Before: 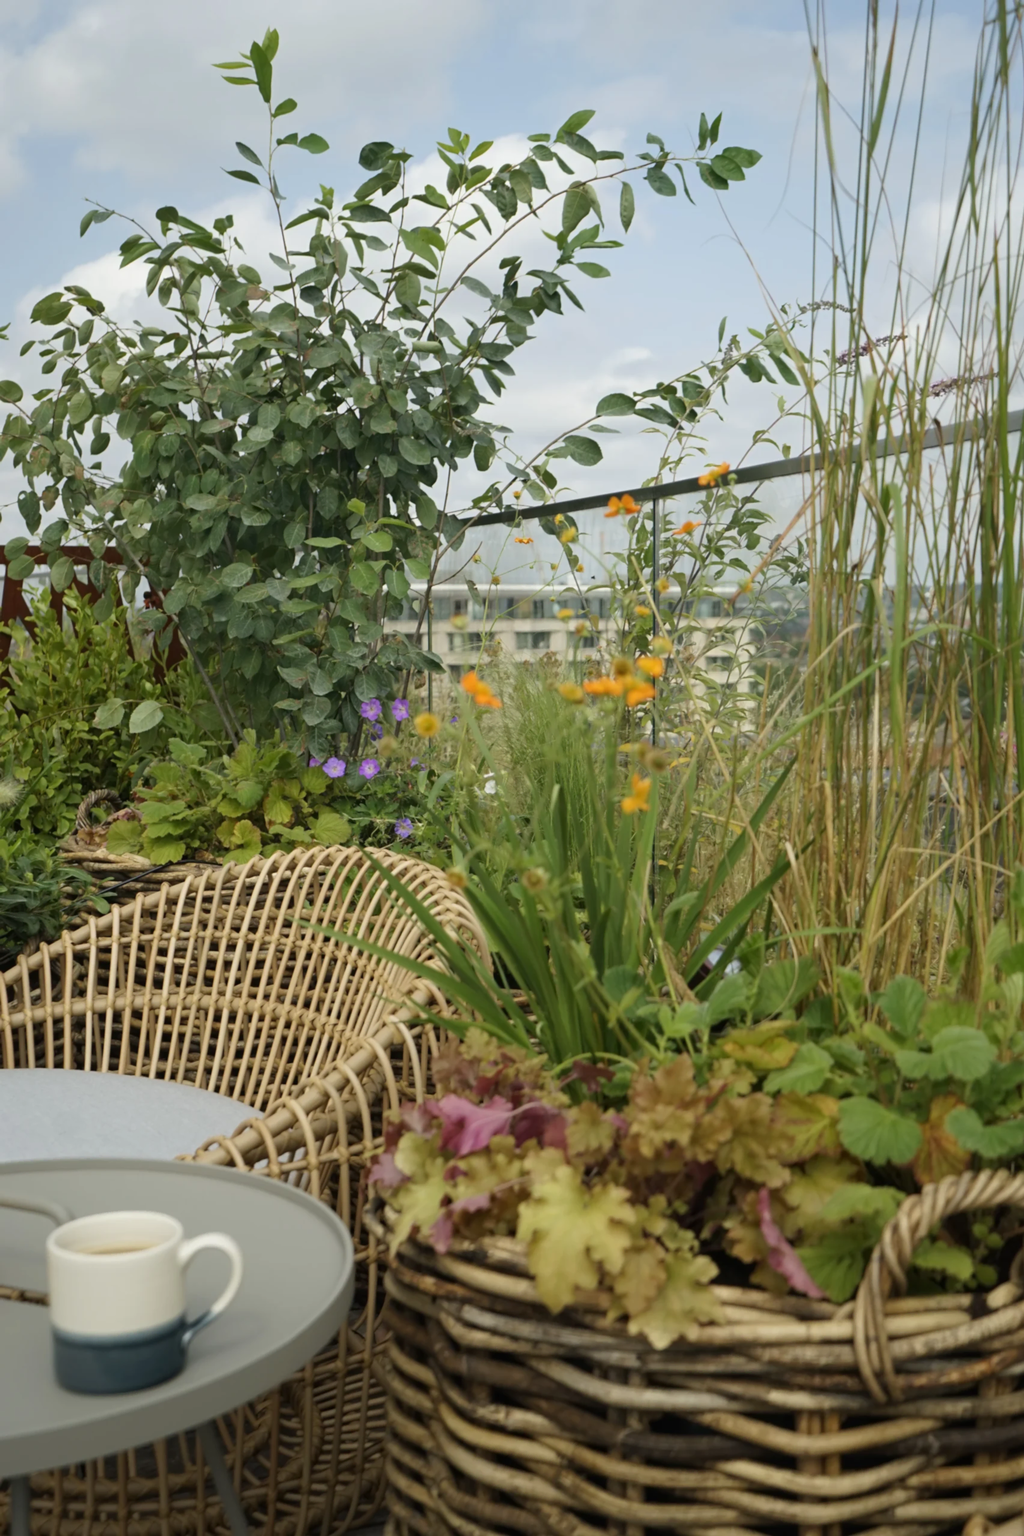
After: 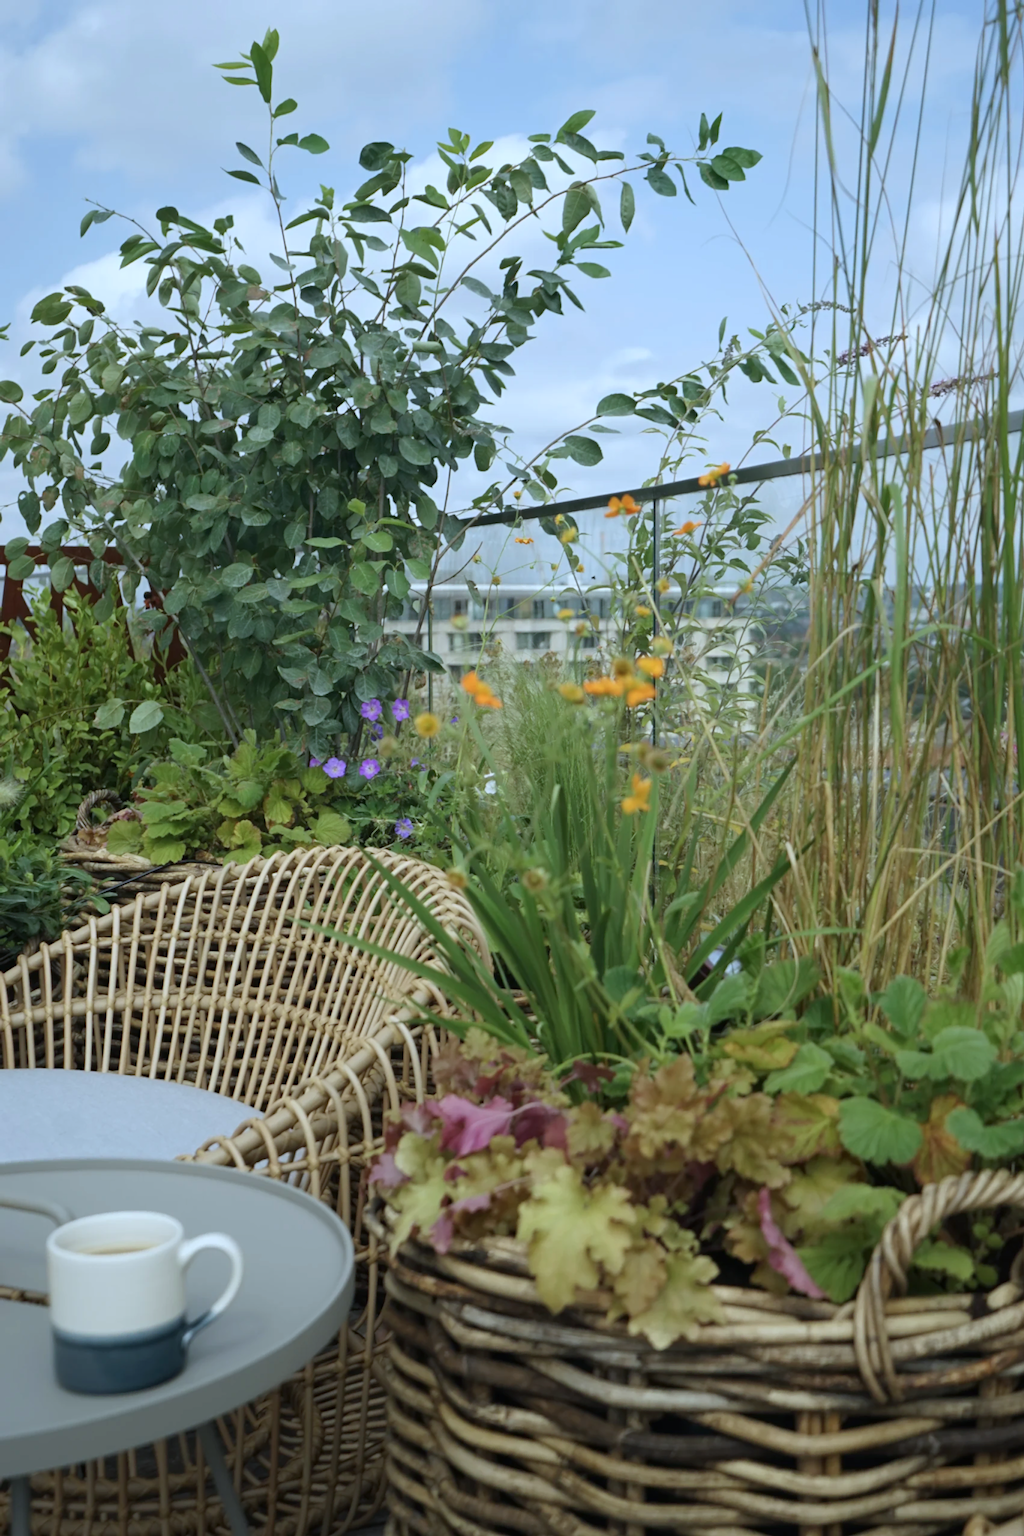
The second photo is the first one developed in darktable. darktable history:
color calibration: illuminant as shot in camera, x 0.378, y 0.381, temperature 4094.6 K
